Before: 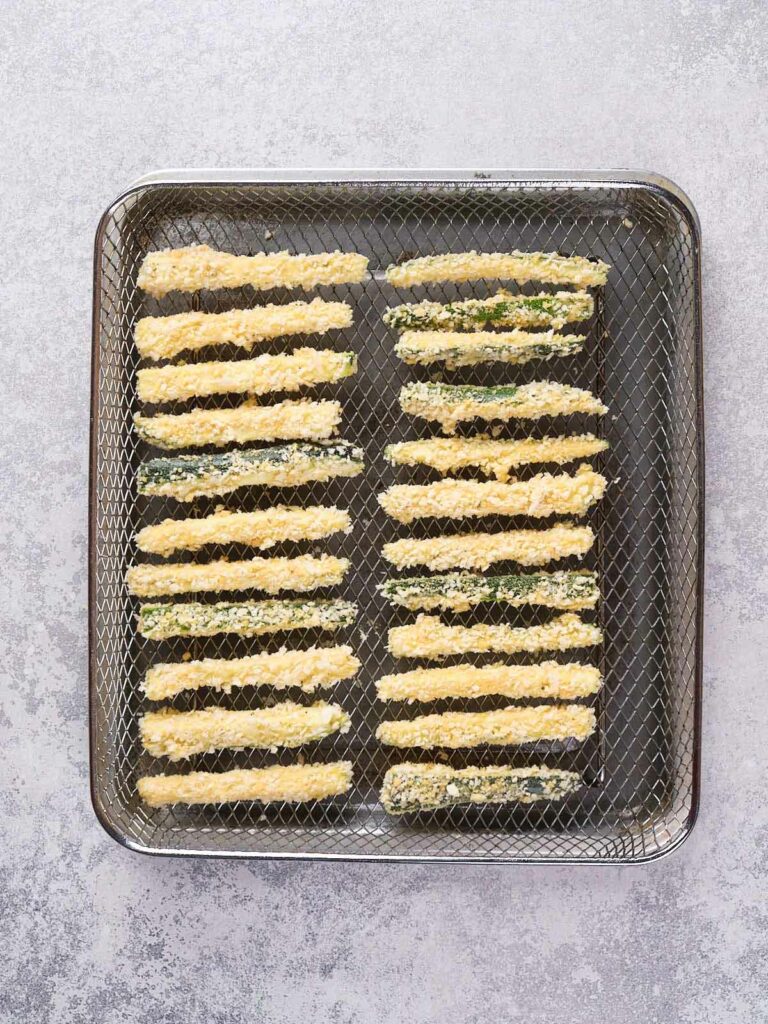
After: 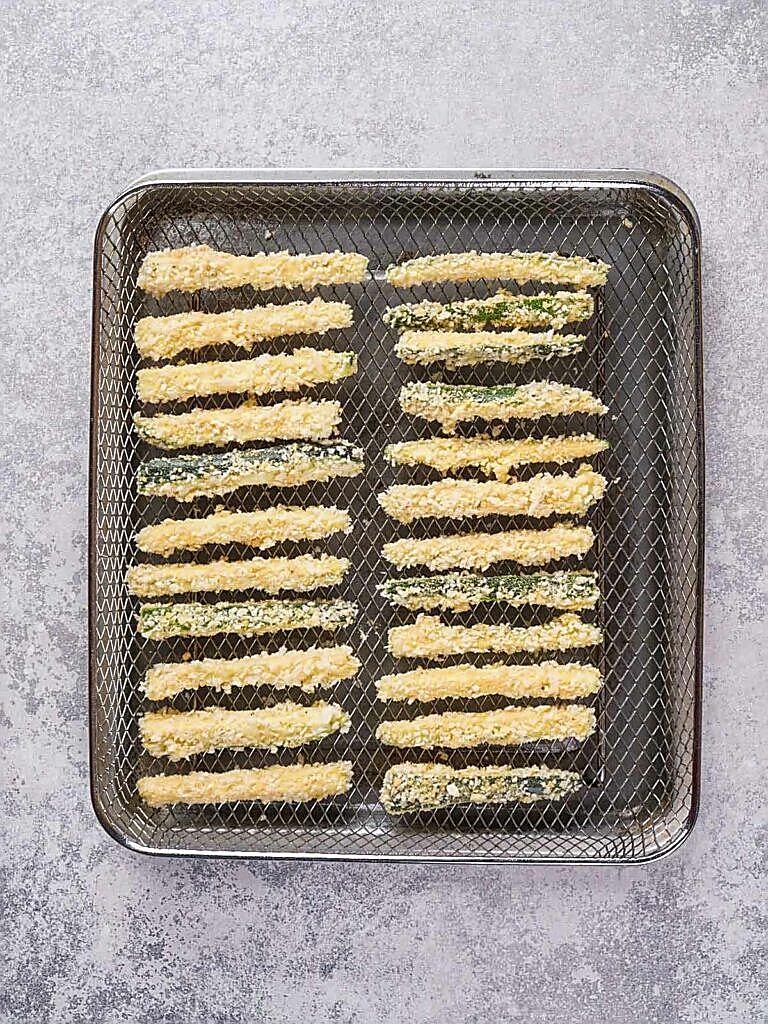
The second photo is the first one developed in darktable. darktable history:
local contrast: on, module defaults
shadows and highlights: shadows 49, highlights -41, soften with gaussian
sharpen: radius 1.4, amount 1.25, threshold 0.7
